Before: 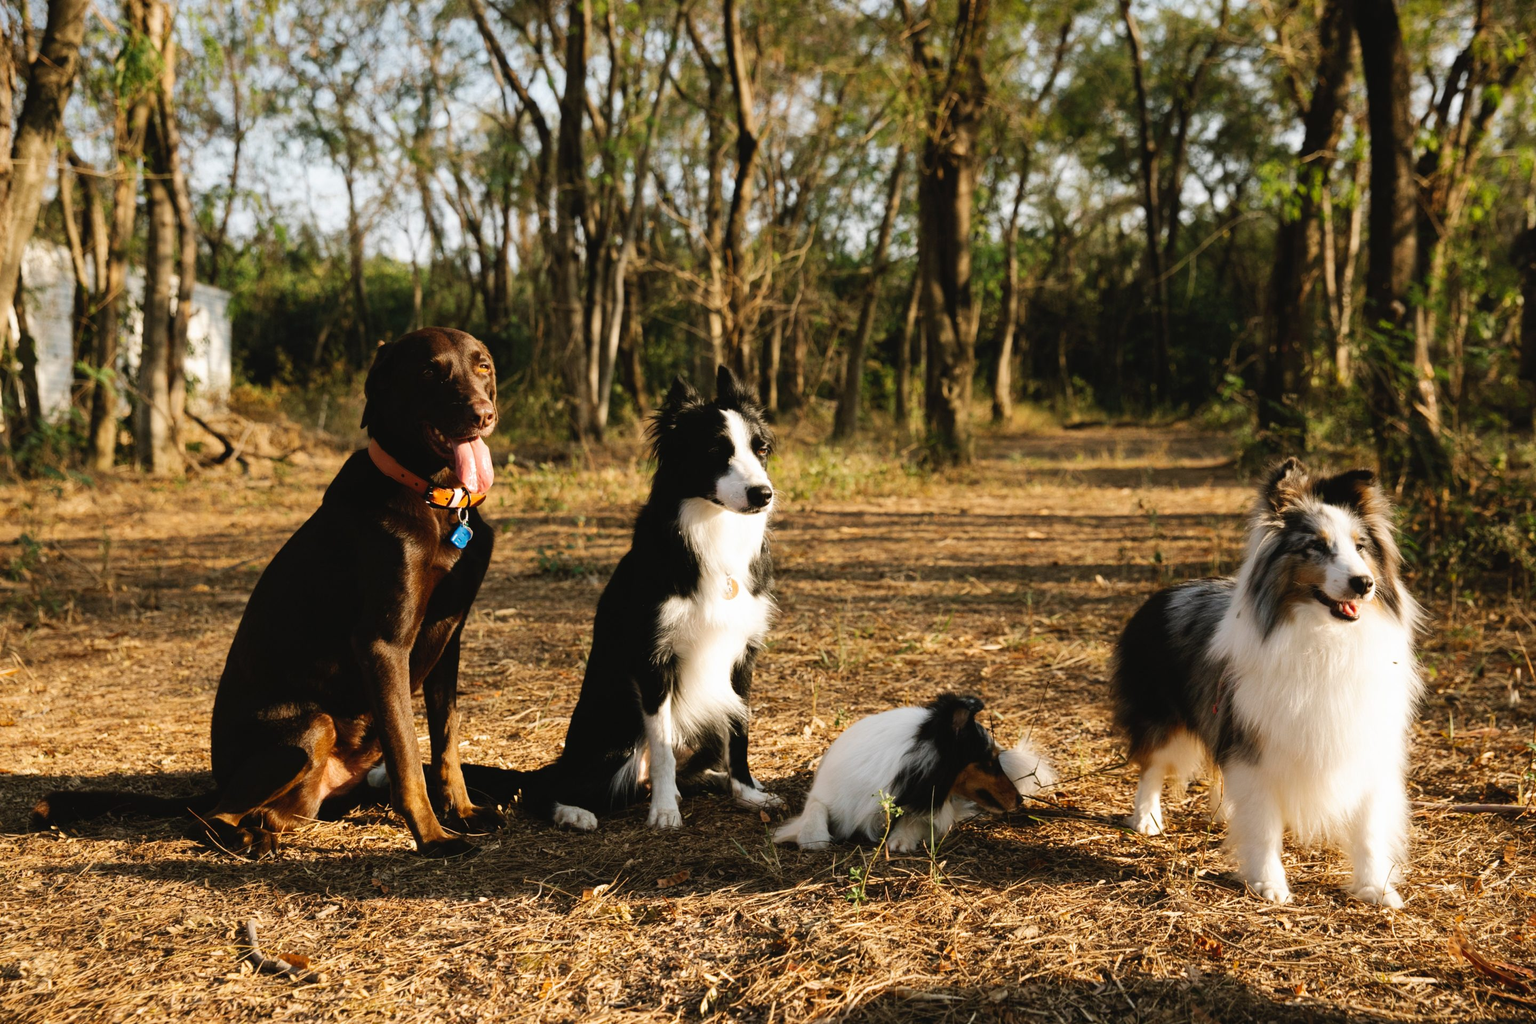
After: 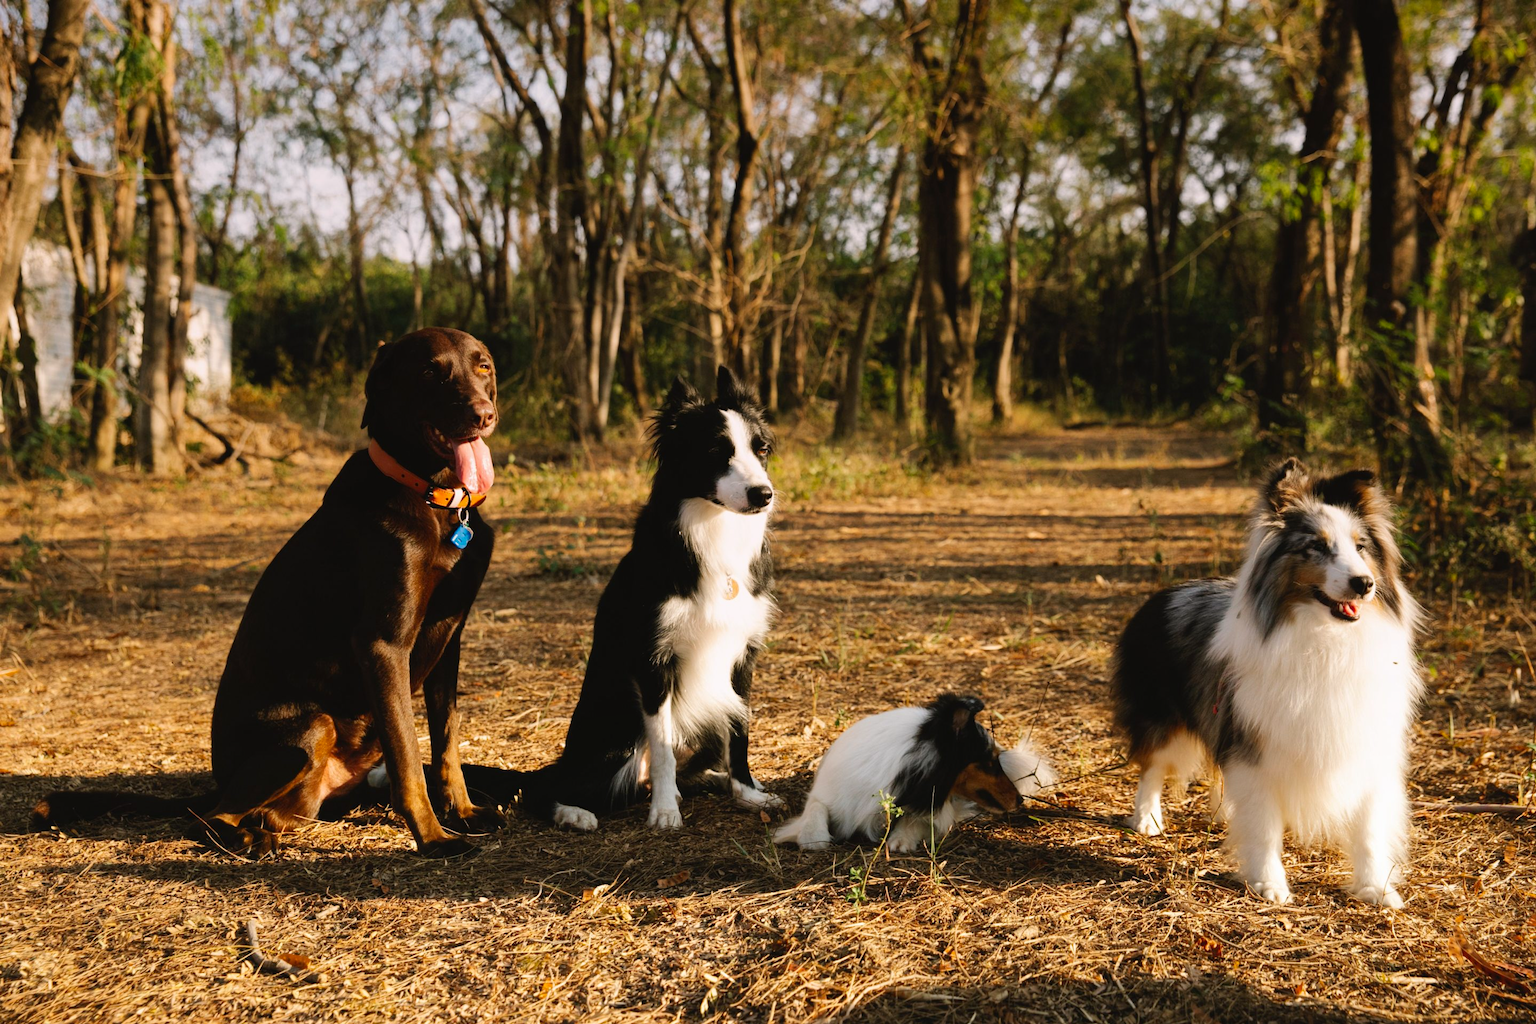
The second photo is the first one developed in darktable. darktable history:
contrast brightness saturation: saturation 0.1
graduated density: density 0.38 EV, hardness 21%, rotation -6.11°, saturation 32%
